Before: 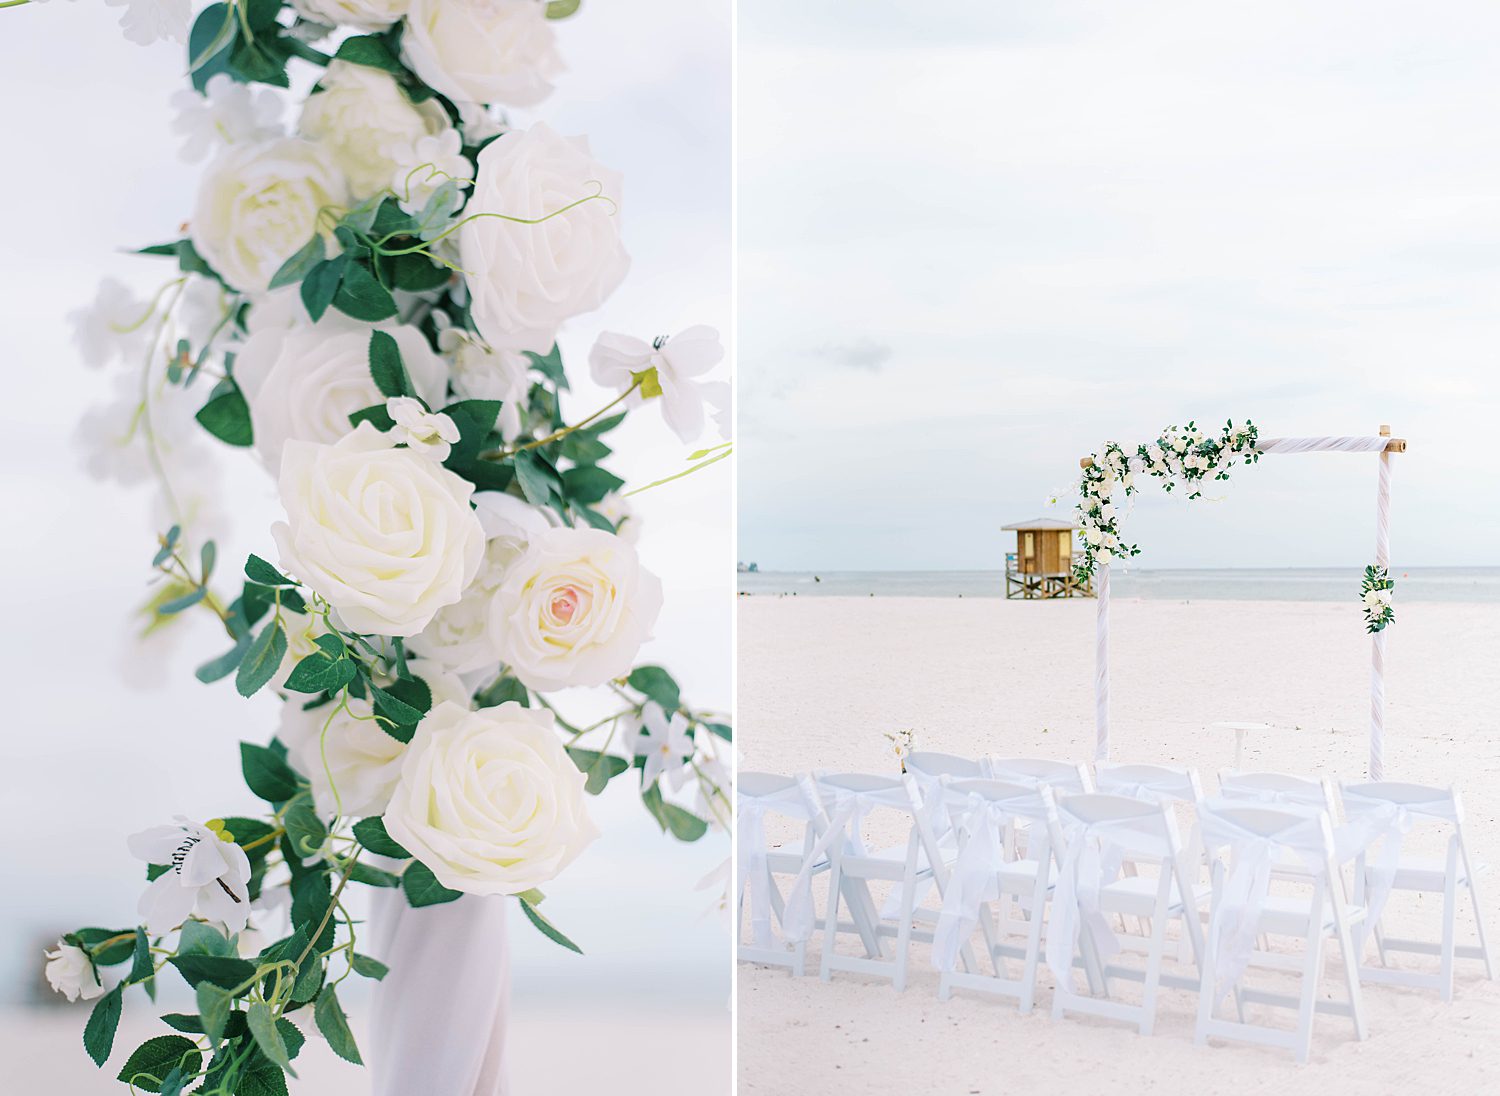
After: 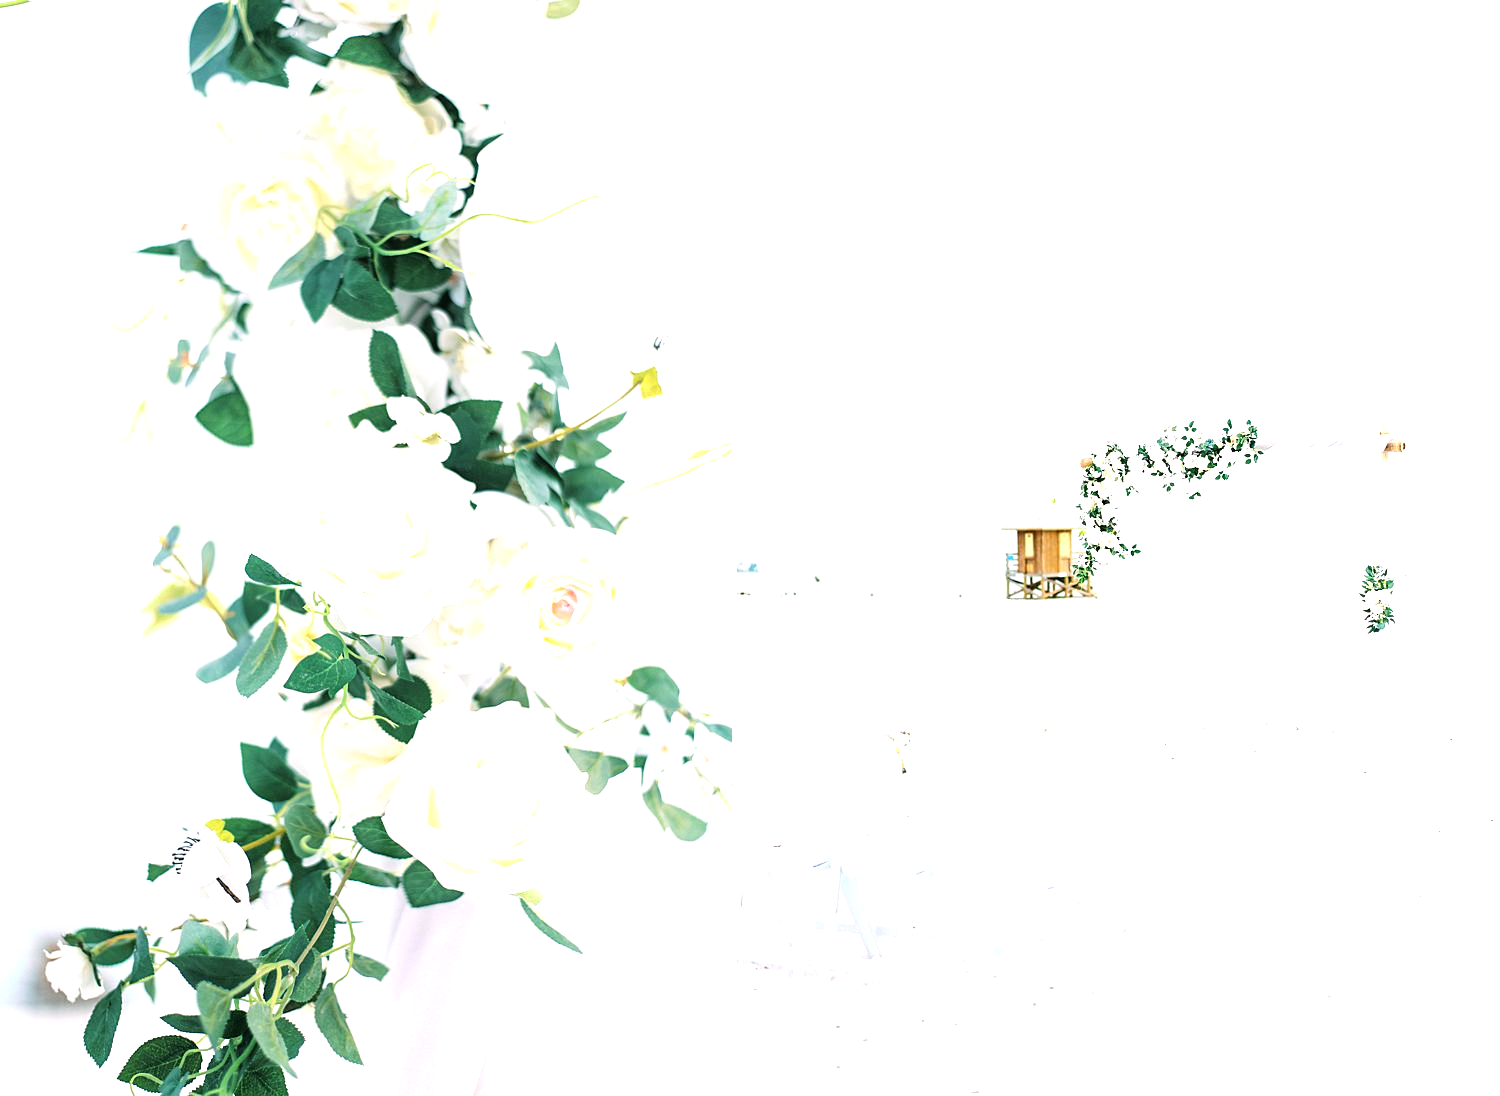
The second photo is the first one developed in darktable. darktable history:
exposure: exposure 0.297 EV, compensate highlight preservation false
tone equalizer: -8 EV -0.768 EV, -7 EV -0.693 EV, -6 EV -0.632 EV, -5 EV -0.411 EV, -3 EV 0.381 EV, -2 EV 0.6 EV, -1 EV 0.701 EV, +0 EV 0.763 EV
